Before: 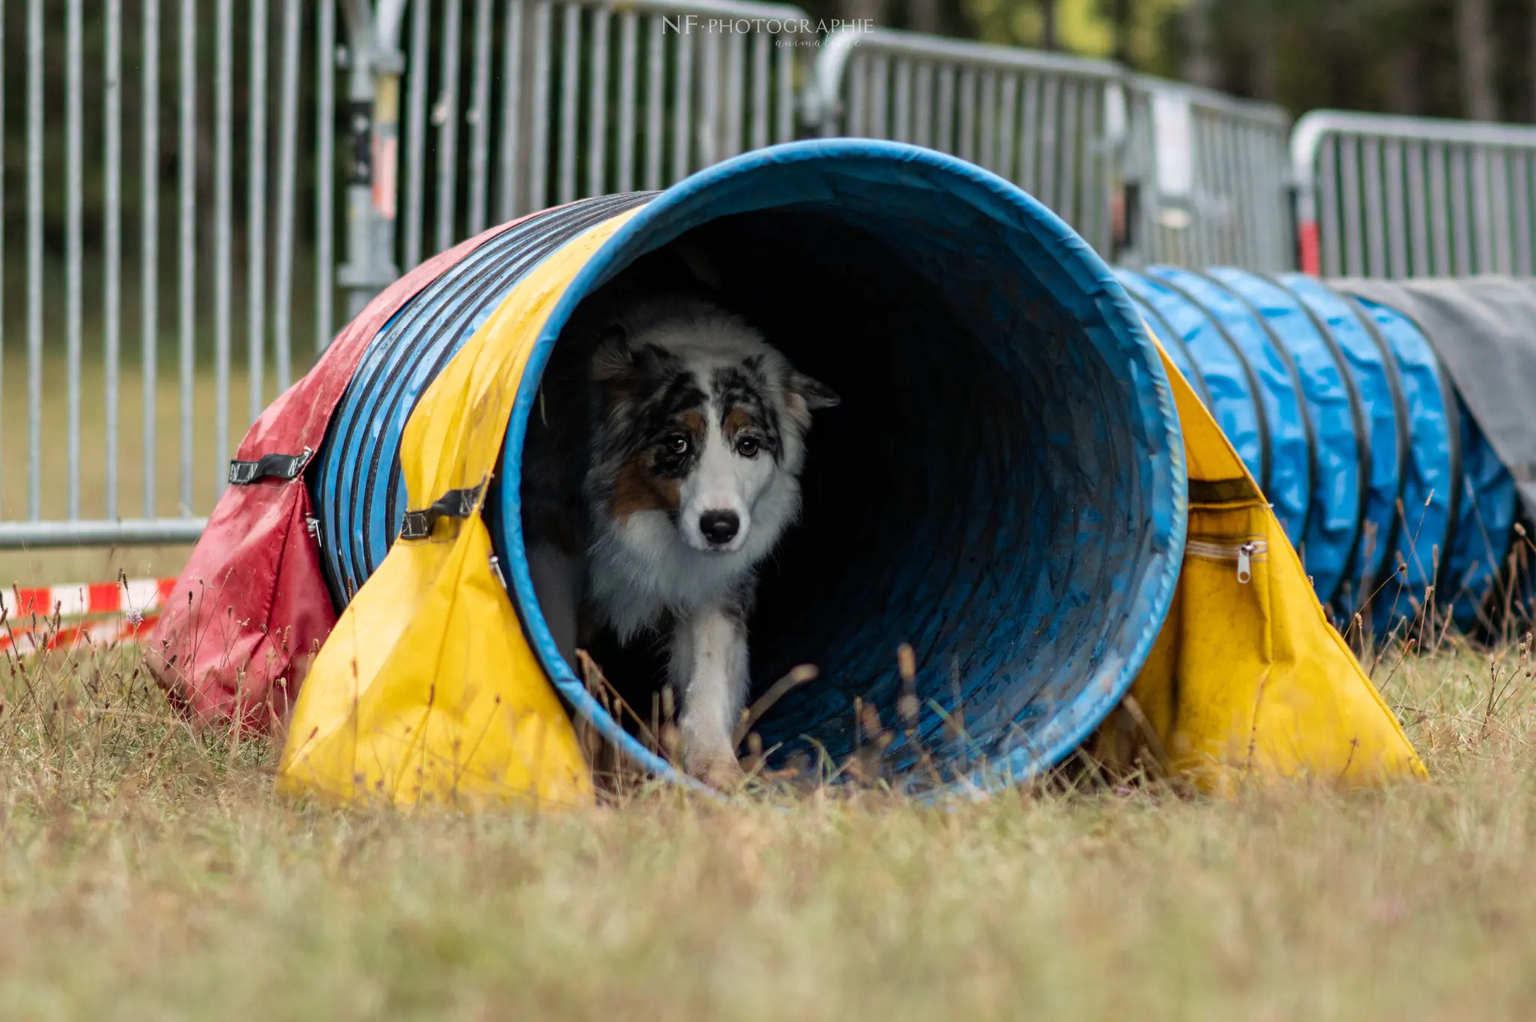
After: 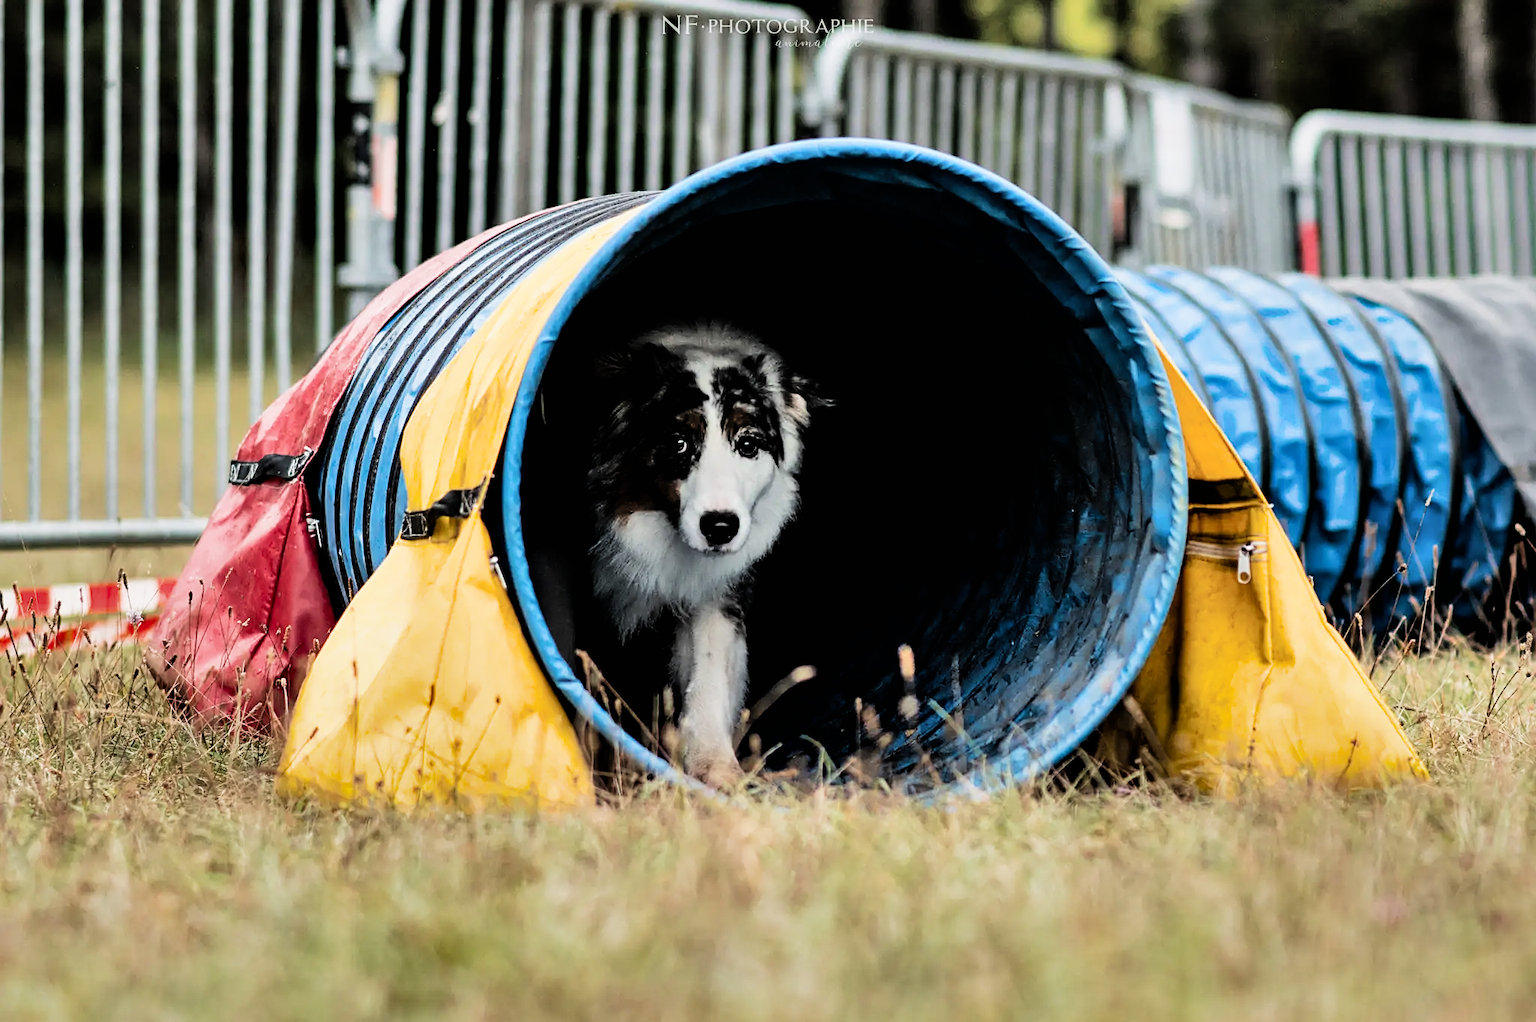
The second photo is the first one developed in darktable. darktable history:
sharpen: on, module defaults
shadows and highlights: shadows 60.24, highlights -60.33, soften with gaussian
tone equalizer: -8 EV -0.378 EV, -7 EV -0.412 EV, -6 EV -0.349 EV, -5 EV -0.205 EV, -3 EV 0.214 EV, -2 EV 0.349 EV, -1 EV 0.363 EV, +0 EV 0.425 EV
filmic rgb: black relative exposure -5.05 EV, white relative exposure 3.52 EV, hardness 3.17, contrast 1.485, highlights saturation mix -48.76%
